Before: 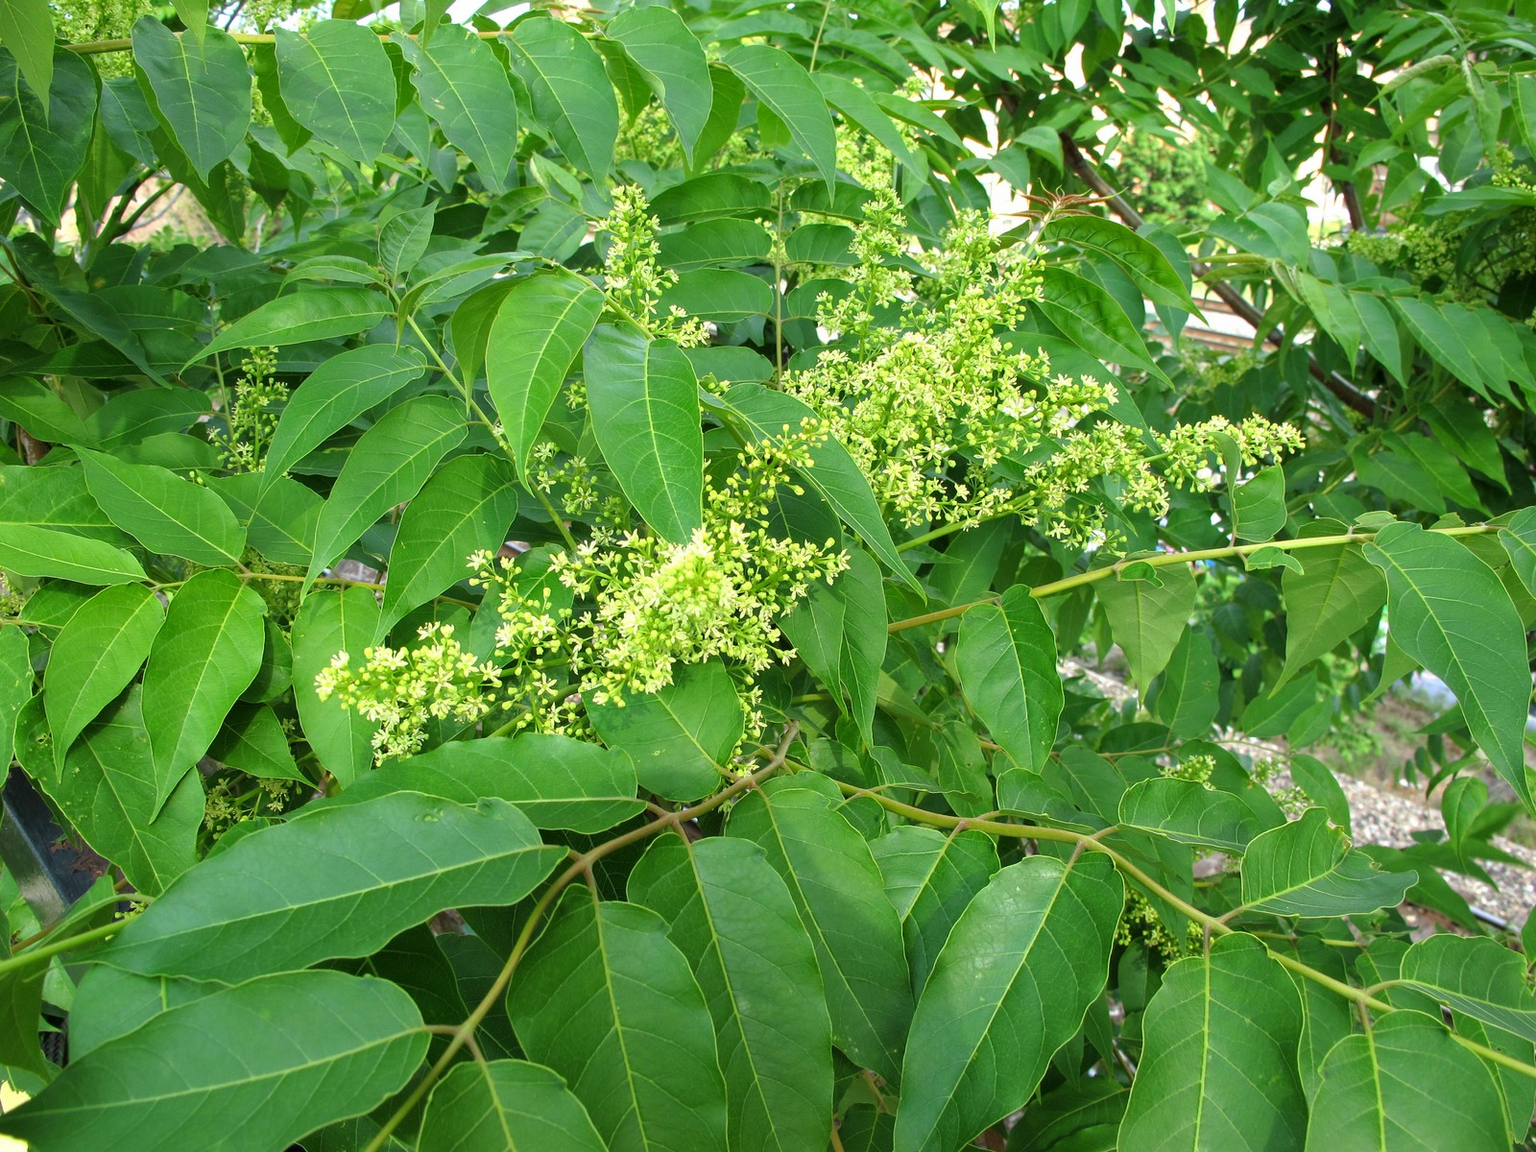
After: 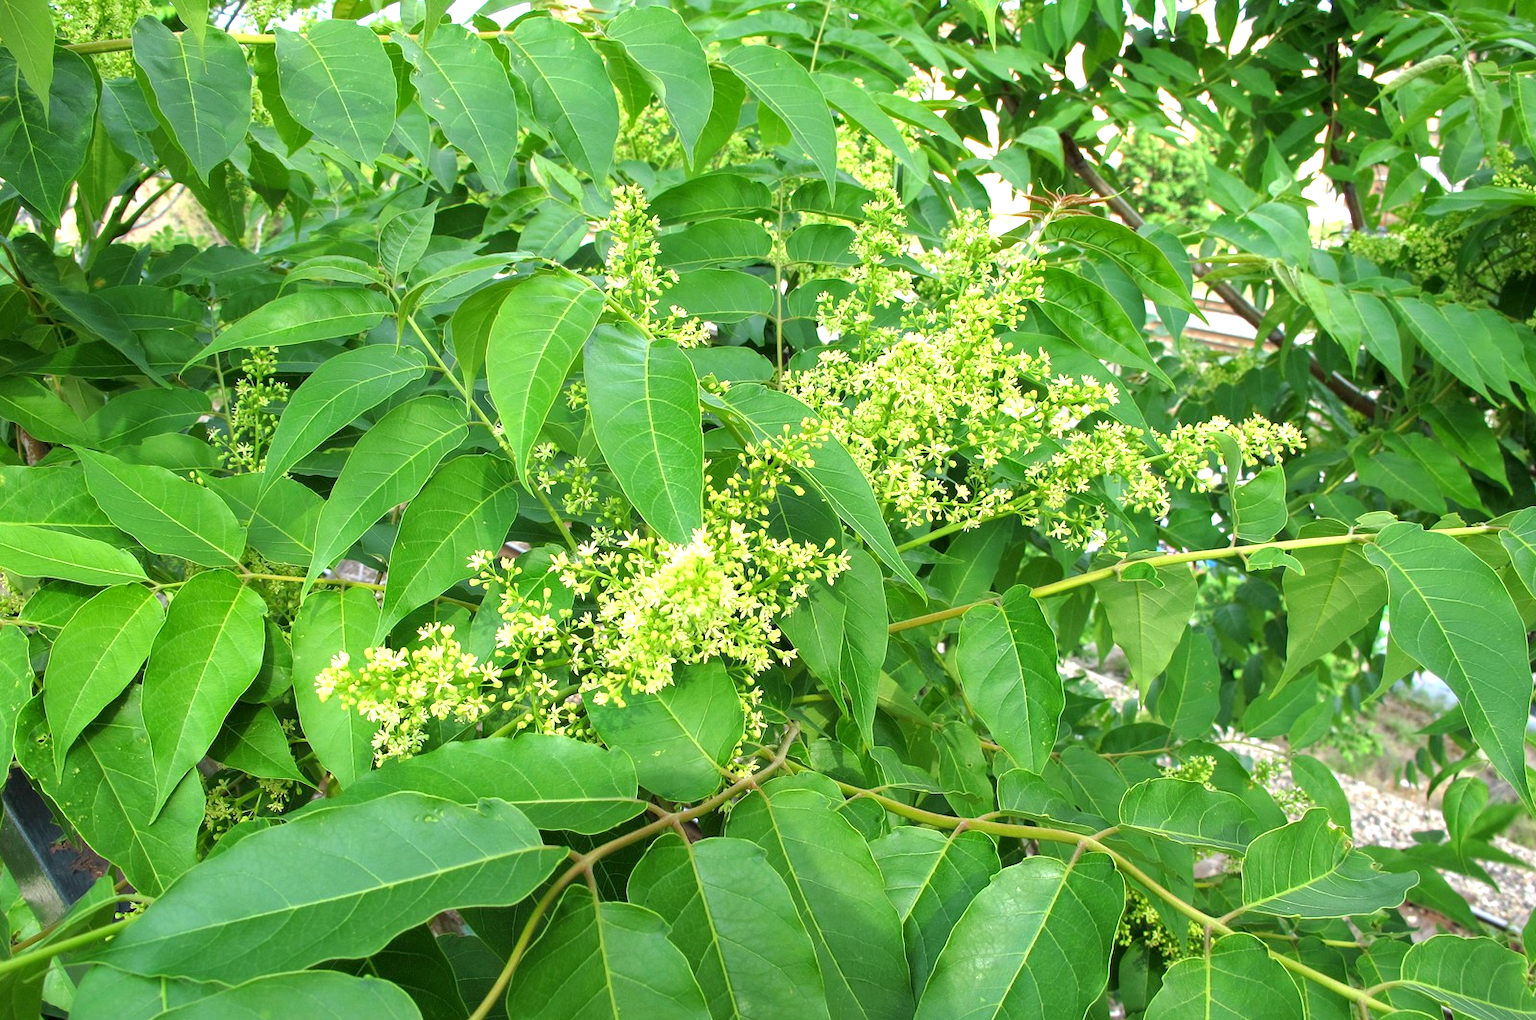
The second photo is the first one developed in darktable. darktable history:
crop and rotate: top 0%, bottom 11.424%
exposure: black level correction 0.001, exposure 0.5 EV, compensate highlight preservation false
